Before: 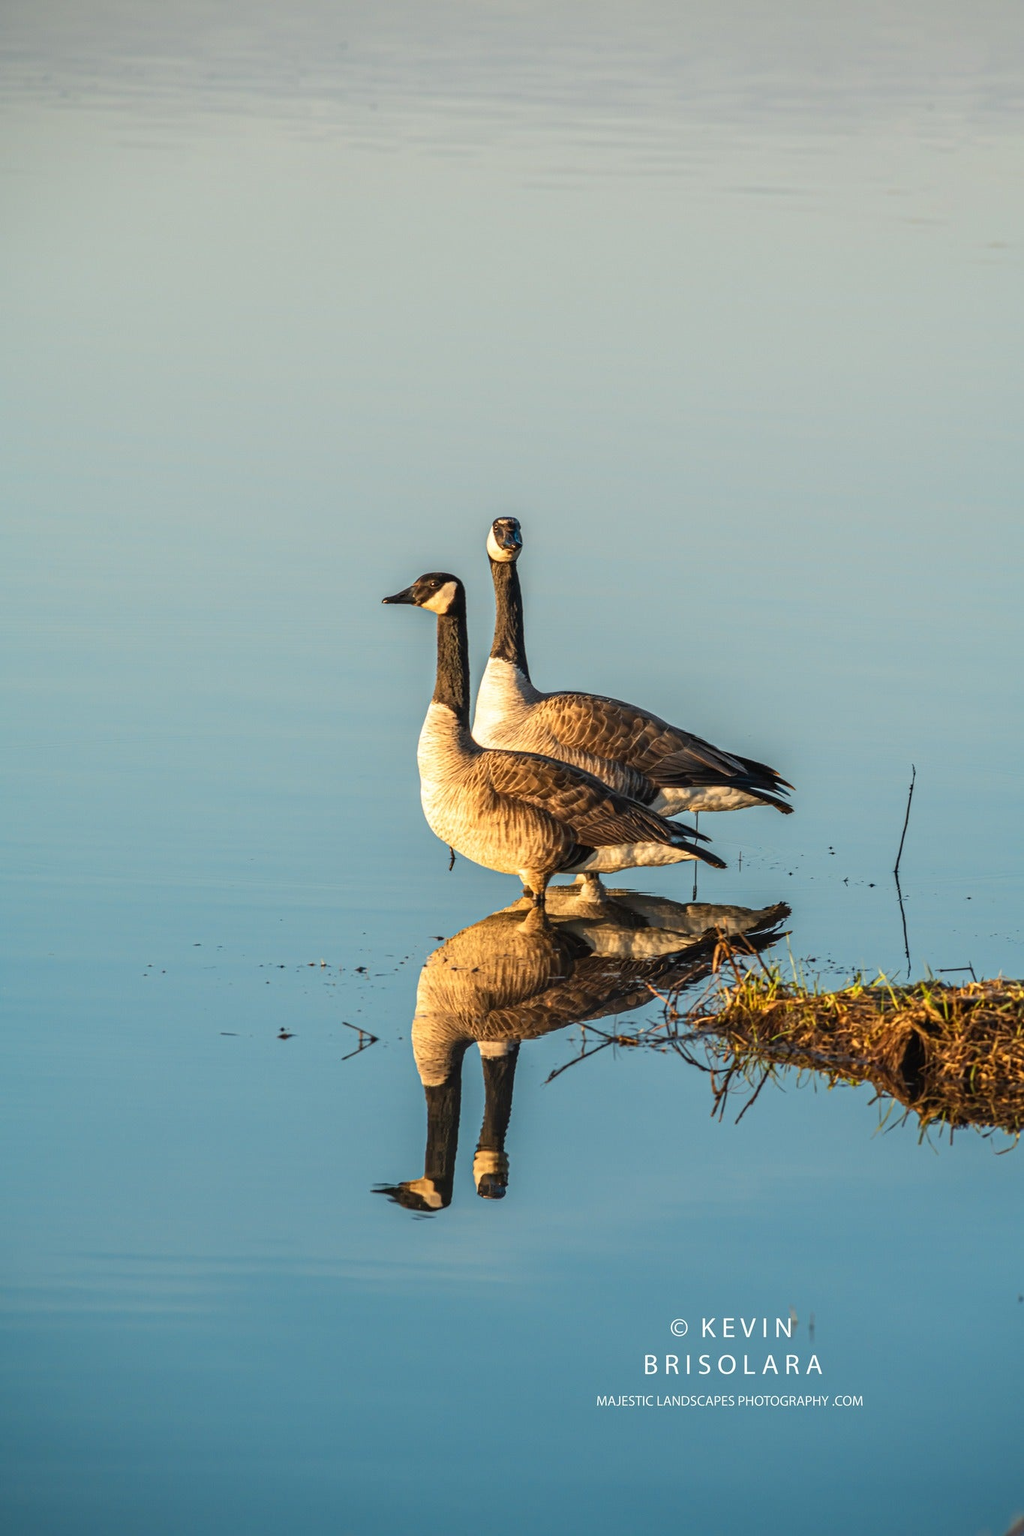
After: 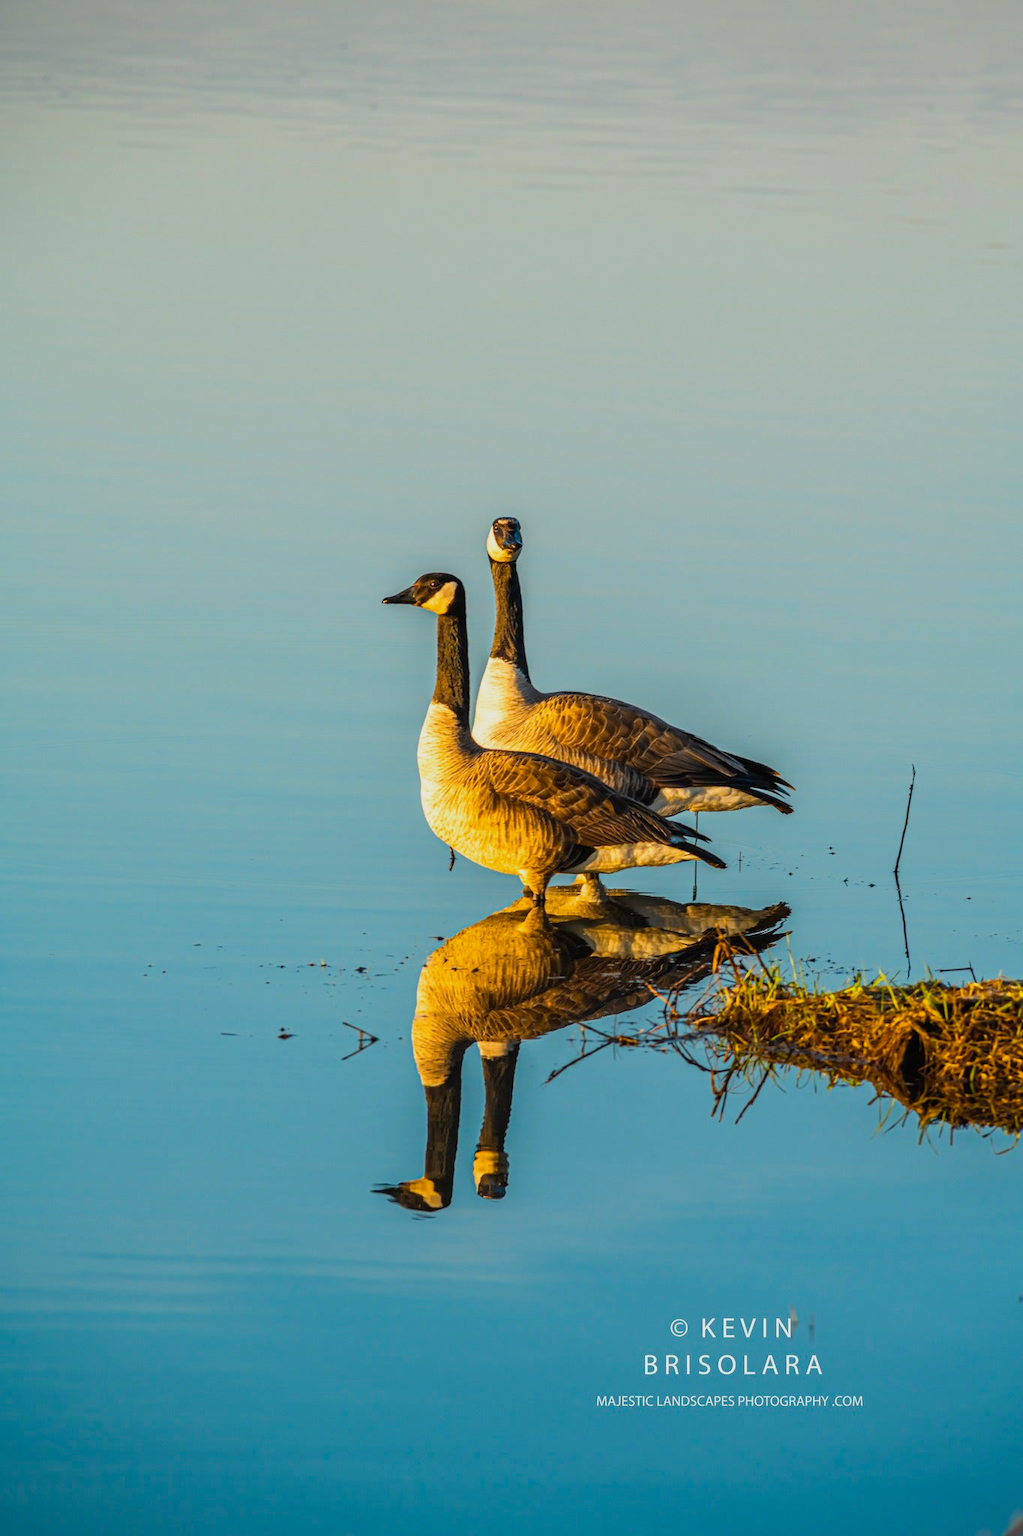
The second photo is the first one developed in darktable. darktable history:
color balance rgb: perceptual saturation grading › global saturation 30.753%, perceptual brilliance grading › global brilliance -0.517%, perceptual brilliance grading › highlights -1.423%, perceptual brilliance grading › mid-tones -1.655%, perceptual brilliance grading › shadows -1.782%, global vibrance 25.555%
filmic rgb: black relative exposure -11.36 EV, white relative exposure 3.24 EV, threshold 3.03 EV, hardness 6.78, enable highlight reconstruction true
